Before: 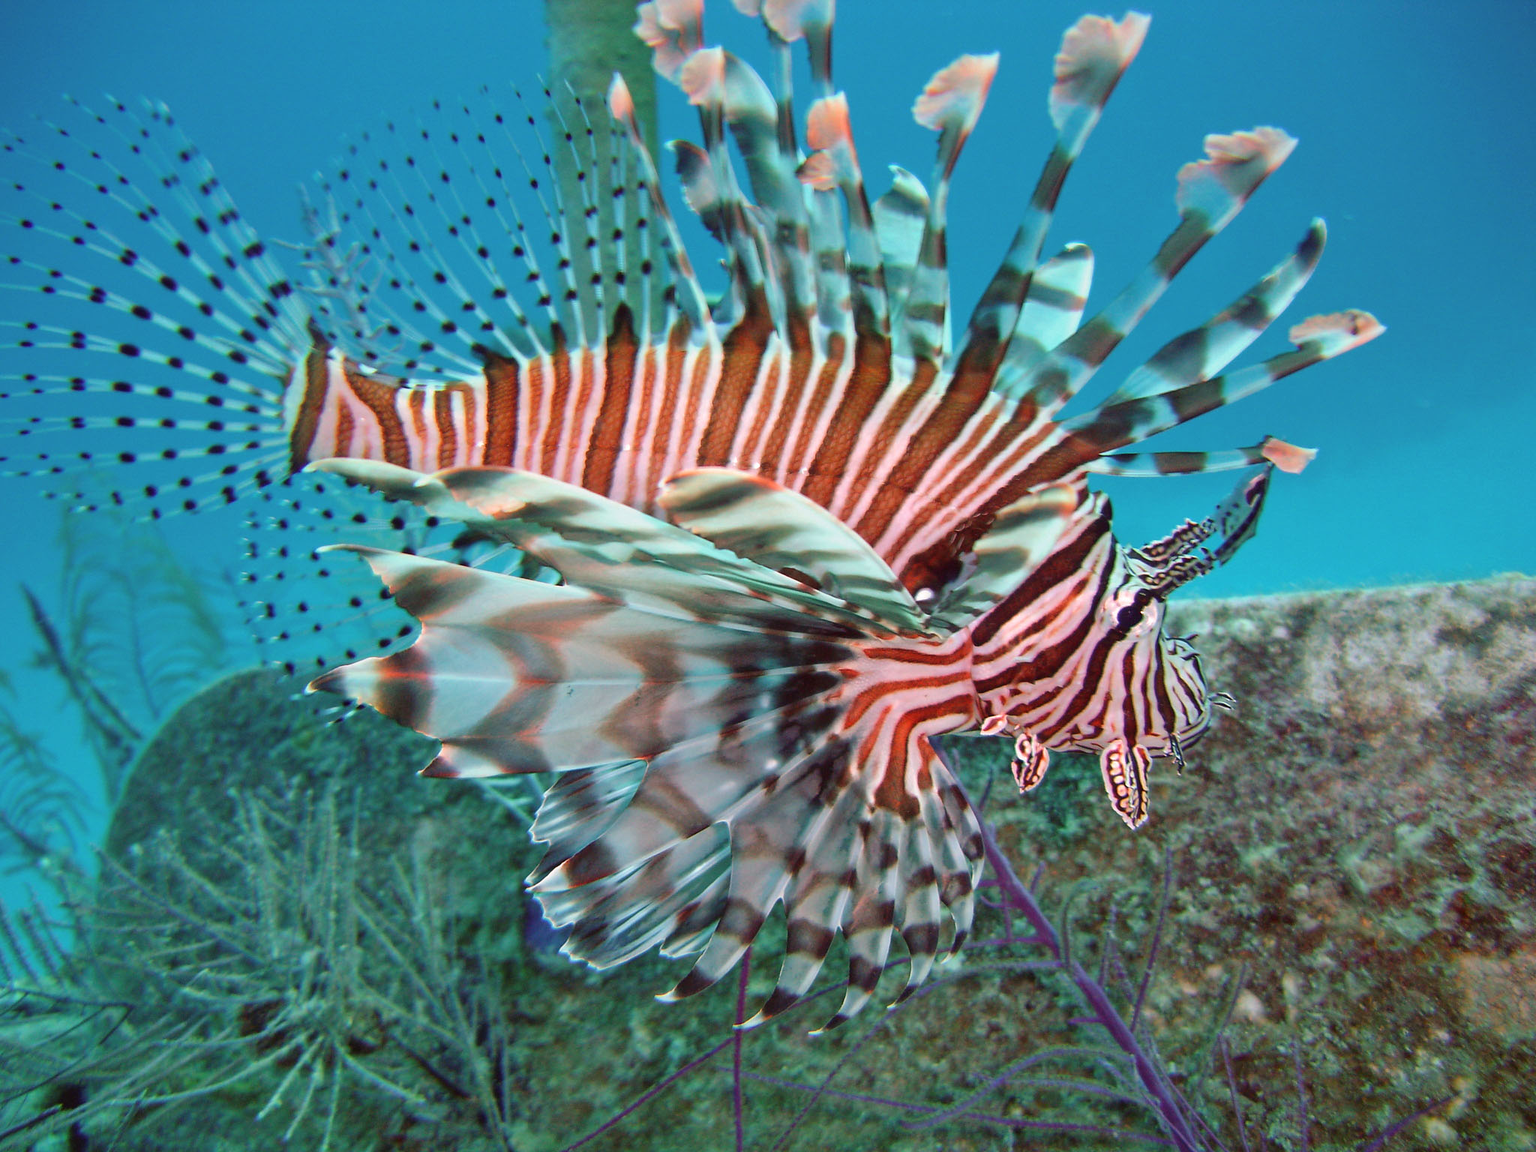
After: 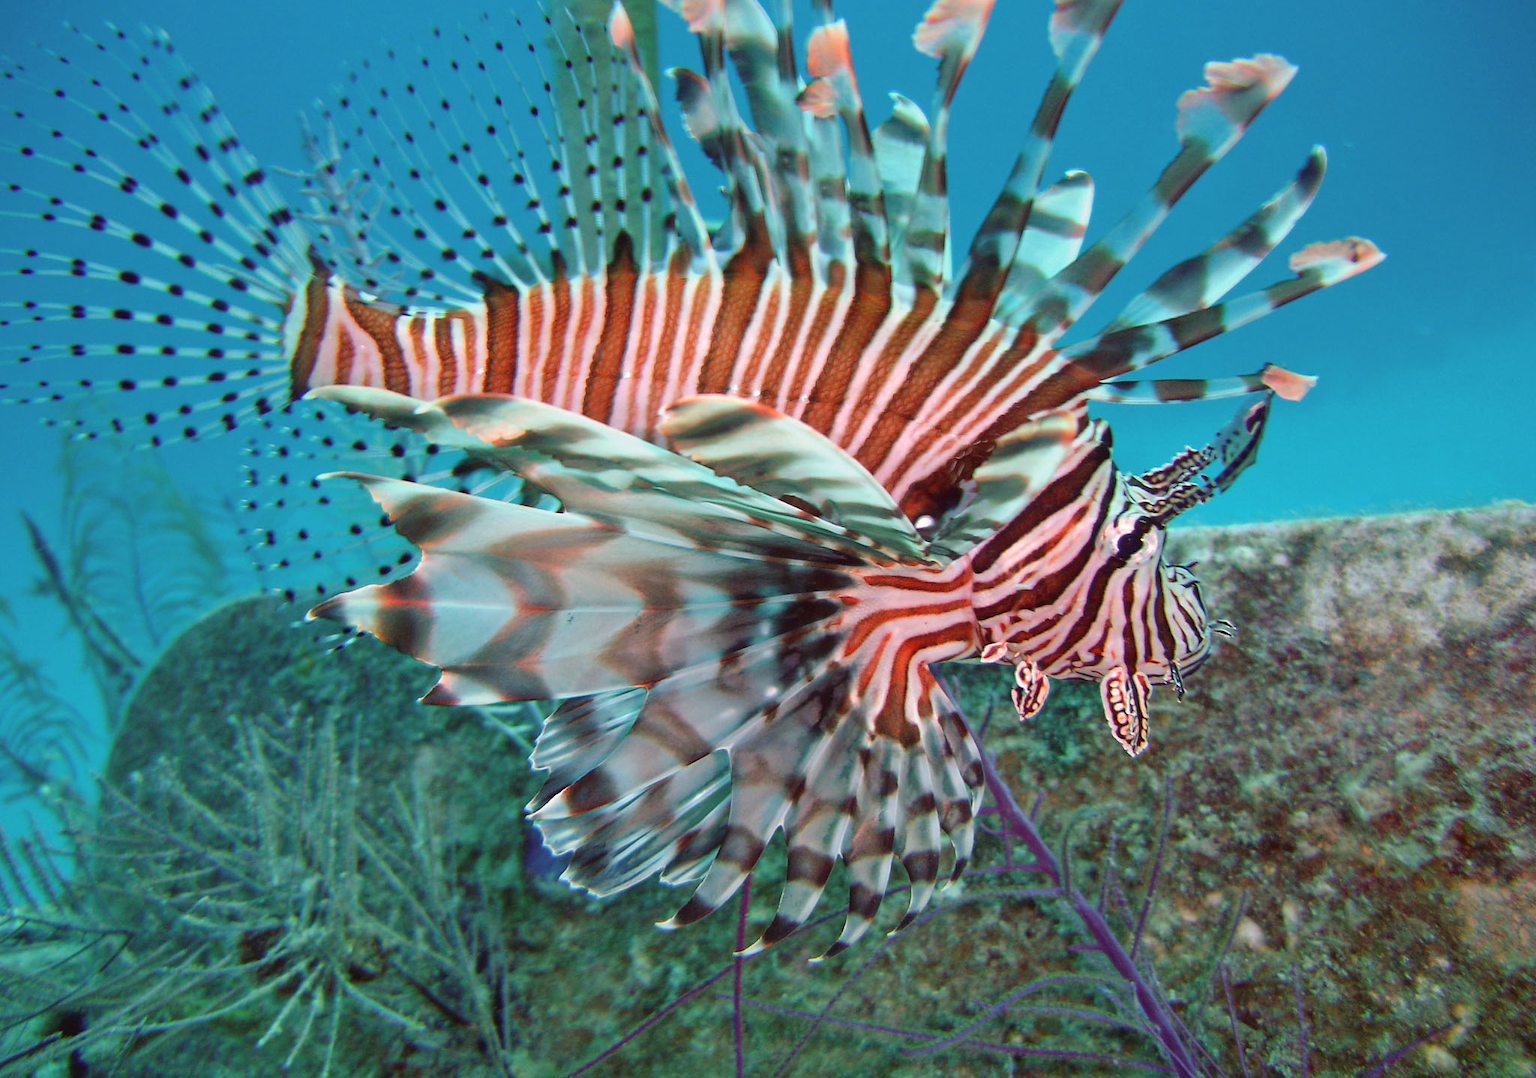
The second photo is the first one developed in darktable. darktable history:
crop and rotate: top 6.368%
